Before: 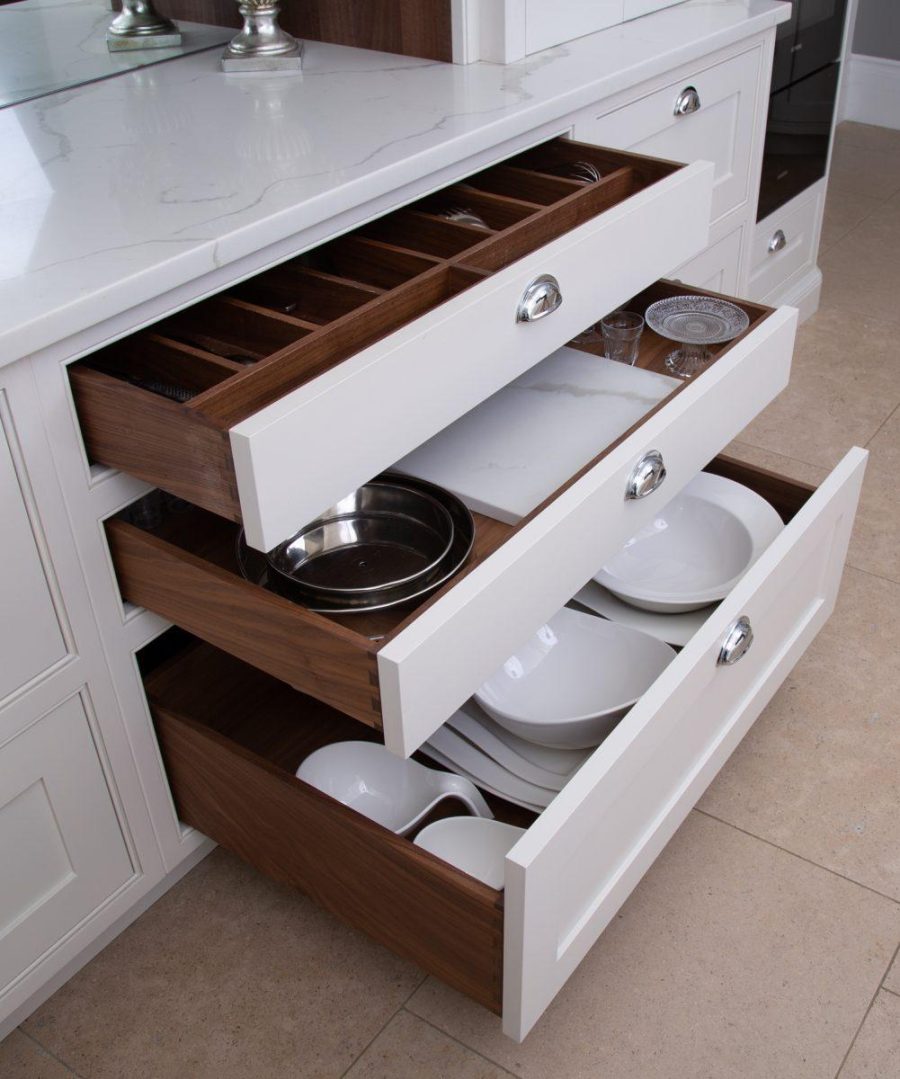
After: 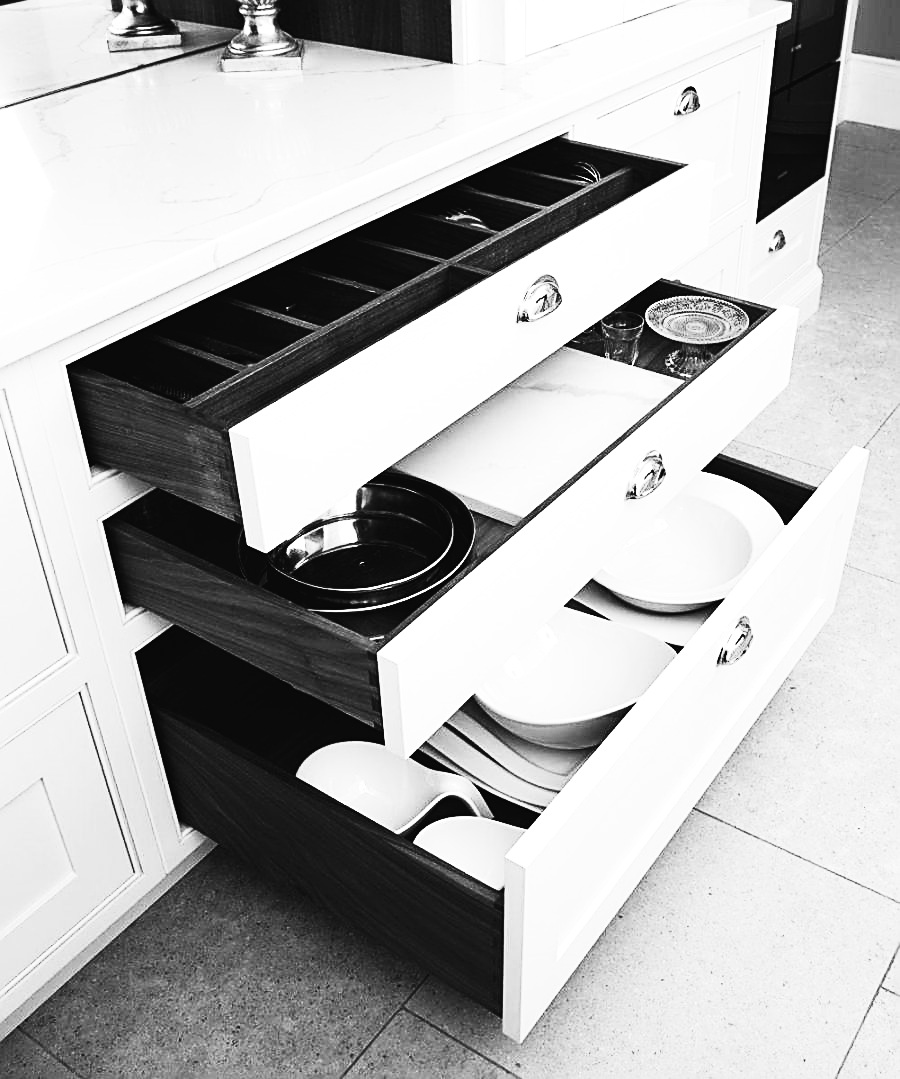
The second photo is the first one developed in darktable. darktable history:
fill light: exposure -2 EV, width 8.6
contrast brightness saturation: contrast 0.53, brightness 0.47, saturation -1
sharpen: amount 0.901
color balance rgb: global offset › luminance 0.71%, perceptual saturation grading › global saturation -11.5%, perceptual brilliance grading › highlights 17.77%, perceptual brilliance grading › mid-tones 31.71%, perceptual brilliance grading › shadows -31.01%, global vibrance 50%
color balance: lift [1, 1.015, 1.004, 0.985], gamma [1, 0.958, 0.971, 1.042], gain [1, 0.956, 0.977, 1.044]
